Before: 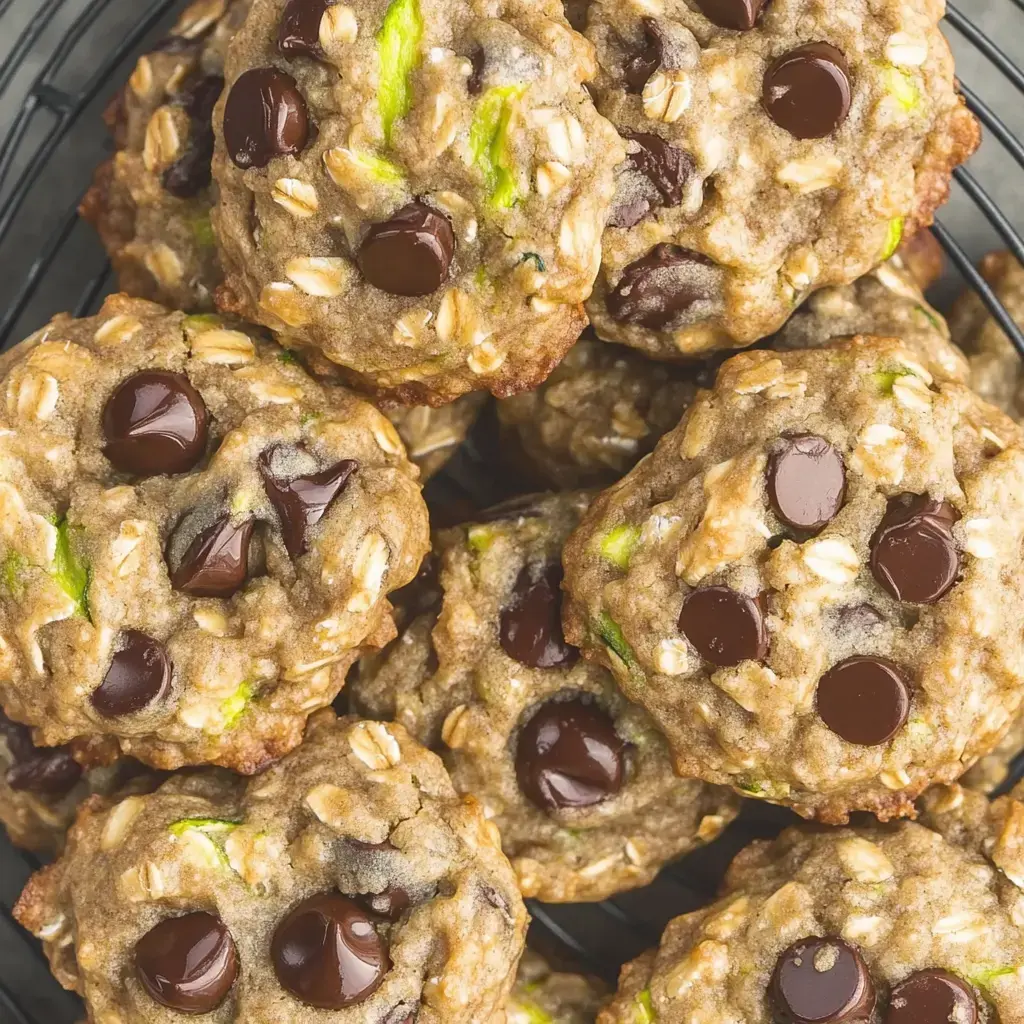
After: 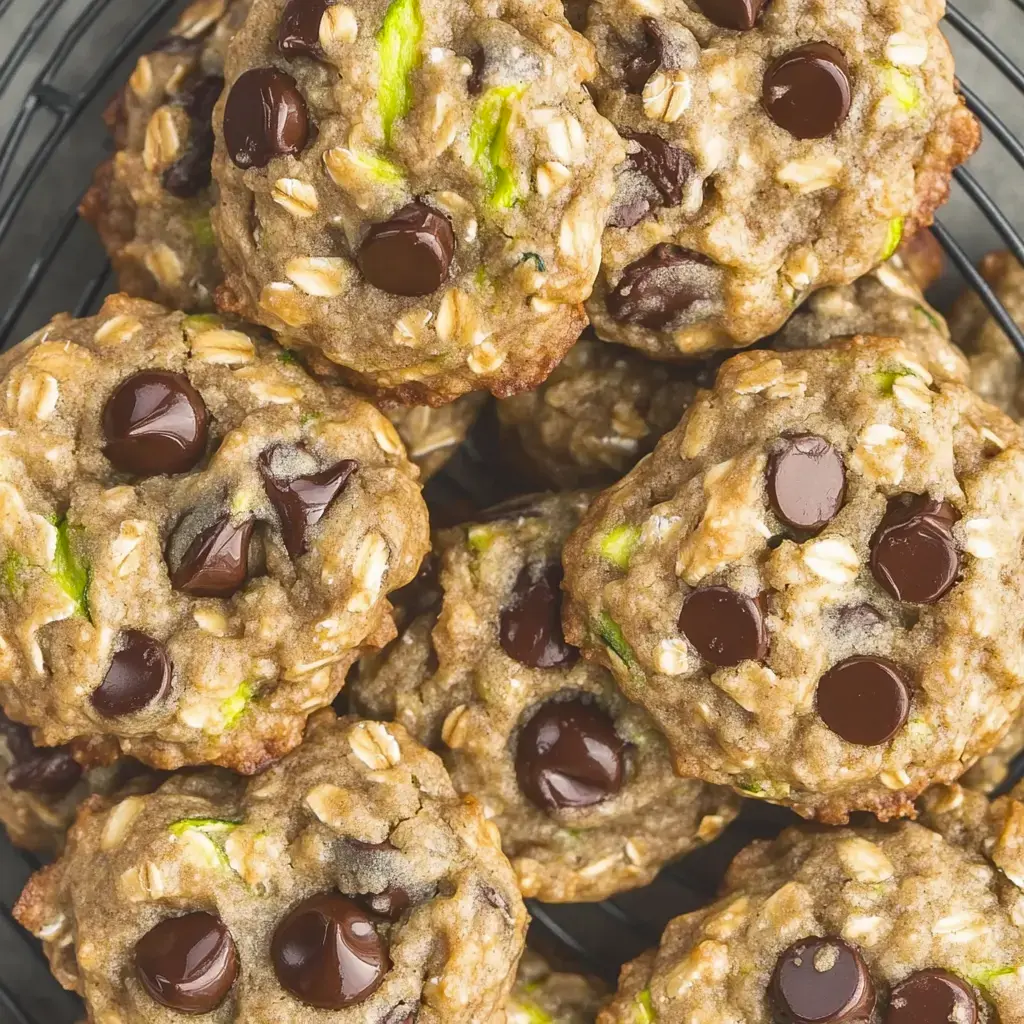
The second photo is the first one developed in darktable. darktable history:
shadows and highlights: white point adjustment 0.041, soften with gaussian
